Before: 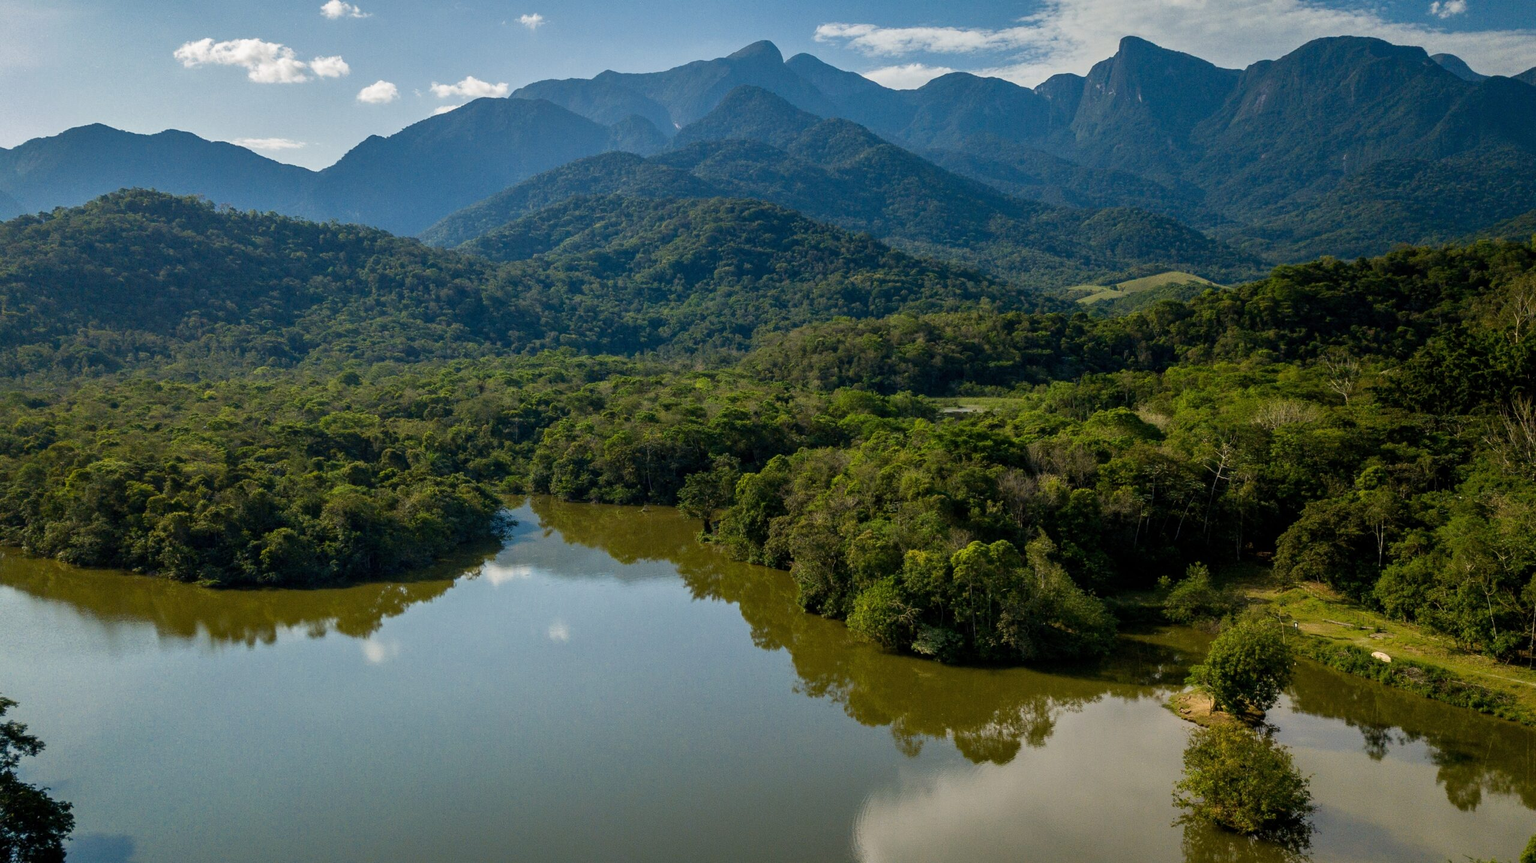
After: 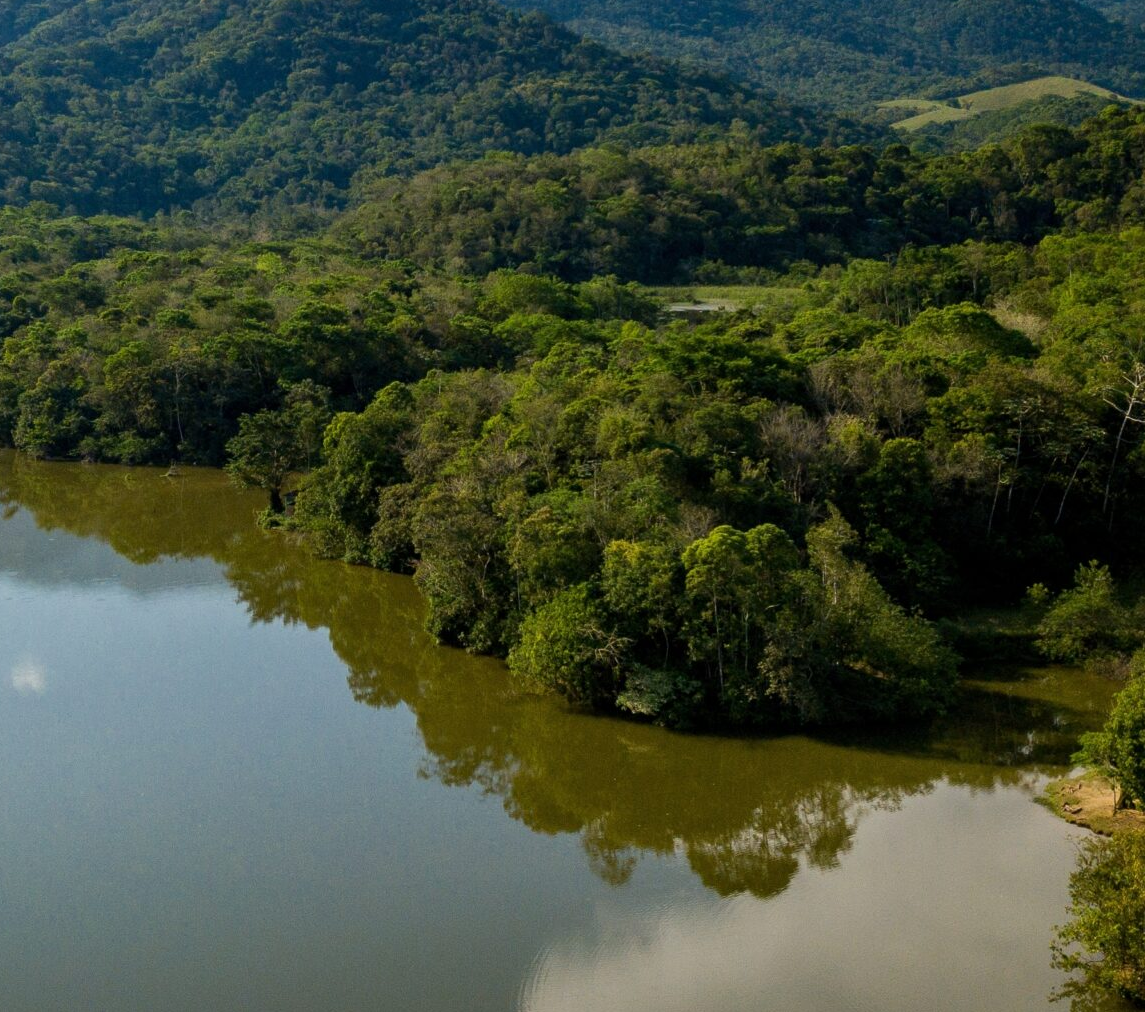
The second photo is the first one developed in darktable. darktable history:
crop: left 35.29%, top 26.214%, right 19.955%, bottom 3.354%
